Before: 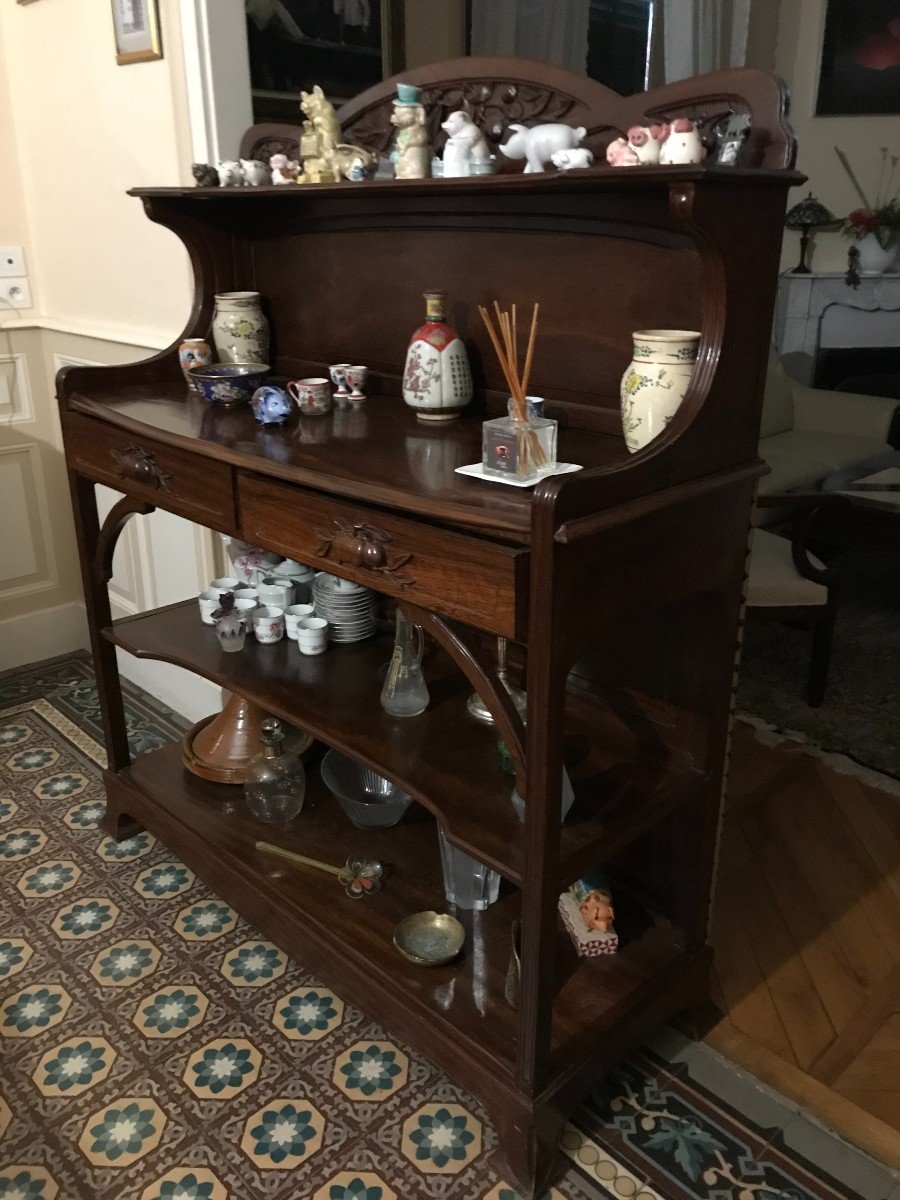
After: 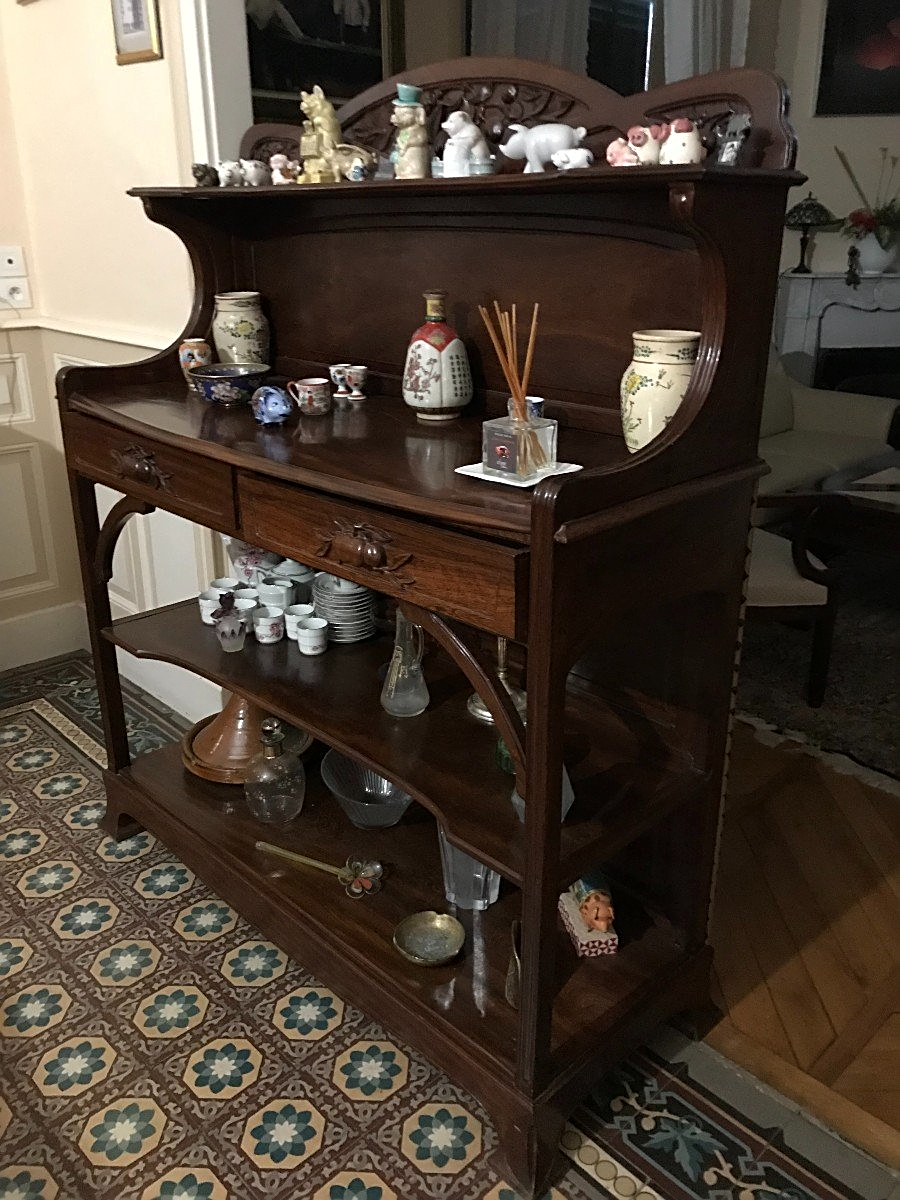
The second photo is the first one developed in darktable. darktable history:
sharpen: on, module defaults
local contrast: mode bilateral grid, contrast 11, coarseness 26, detail 111%, midtone range 0.2
